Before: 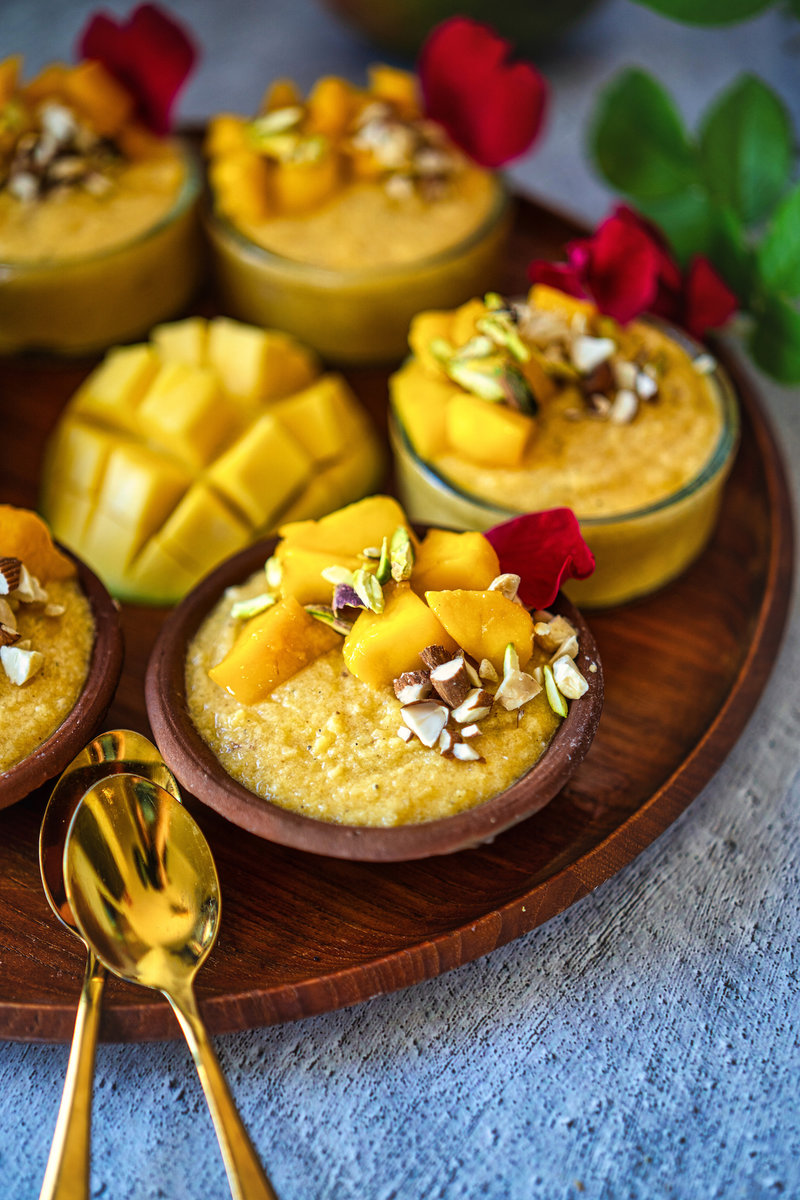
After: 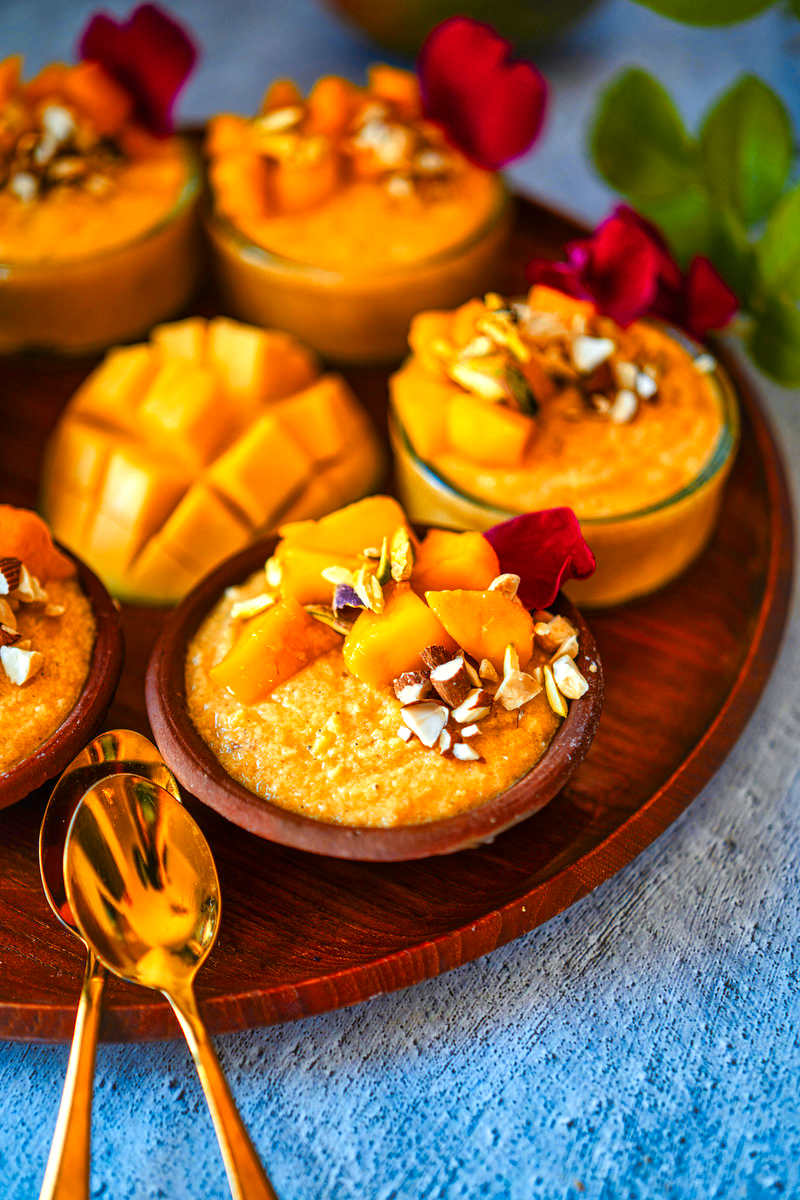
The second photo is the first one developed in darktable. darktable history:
shadows and highlights: shadows 37.27, highlights -28.18, soften with gaussian
color contrast: green-magenta contrast 0.8, blue-yellow contrast 1.1, unbound 0
color zones: curves: ch1 [(0.235, 0.558) (0.75, 0.5)]; ch2 [(0.25, 0.462) (0.749, 0.457)], mix 40.67%
exposure: exposure 0.161 EV, compensate highlight preservation false
color balance rgb: perceptual saturation grading › global saturation 35%, perceptual saturation grading › highlights -30%, perceptual saturation grading › shadows 35%, perceptual brilliance grading › global brilliance 3%, perceptual brilliance grading › highlights -3%, perceptual brilliance grading › shadows 3%
